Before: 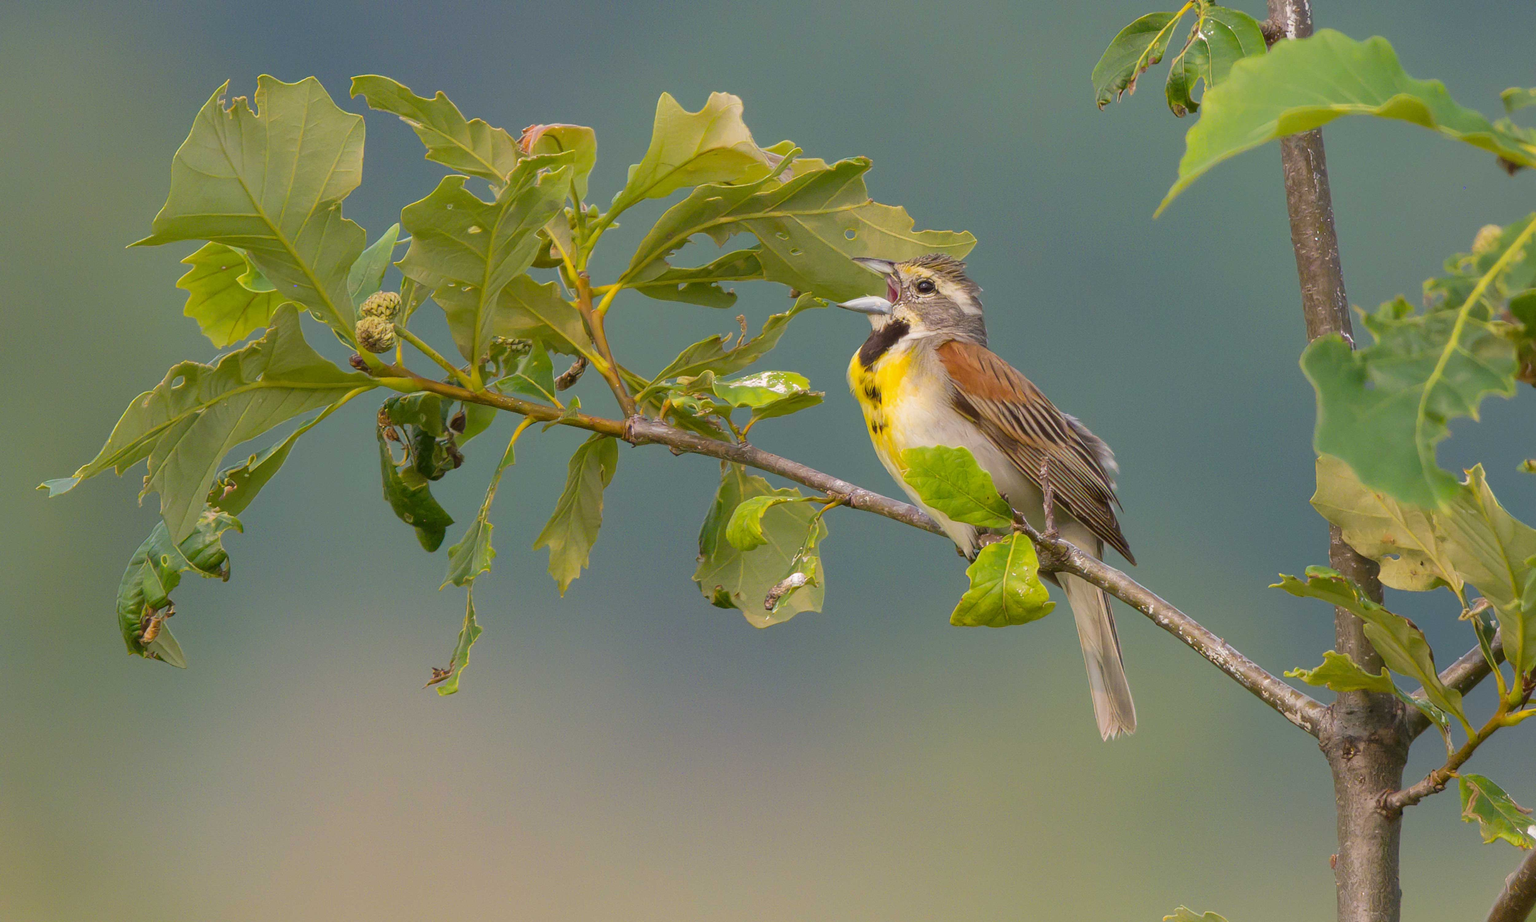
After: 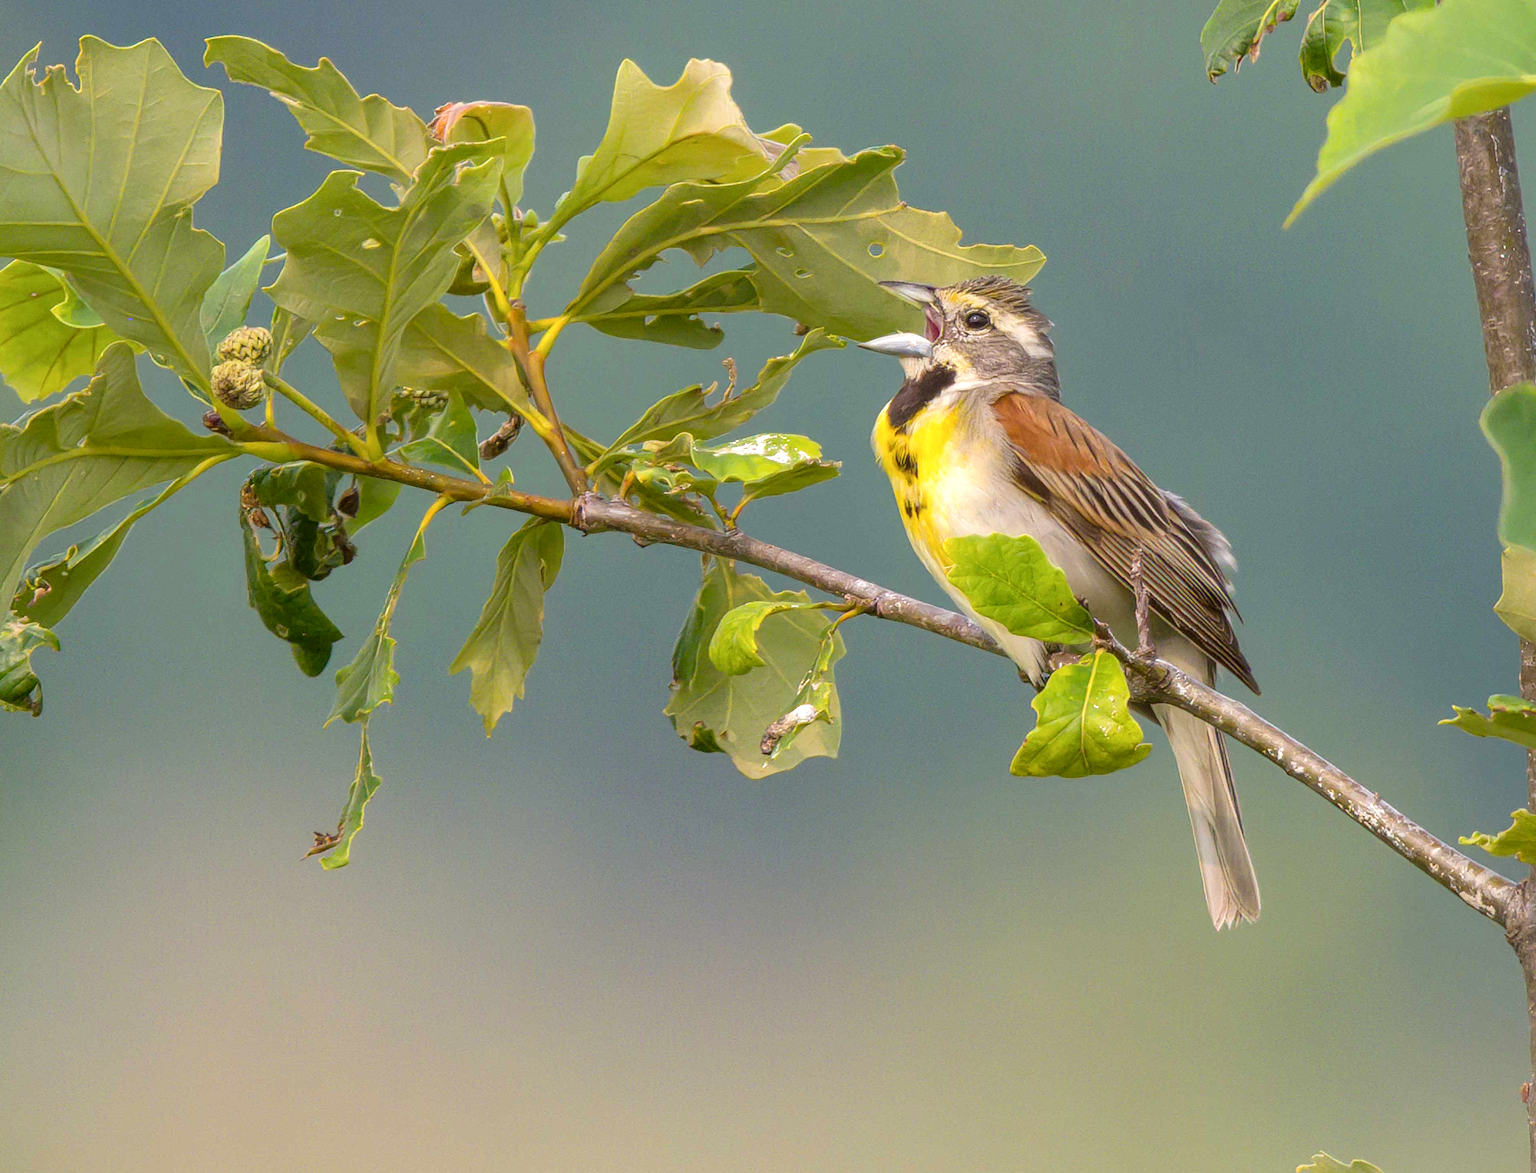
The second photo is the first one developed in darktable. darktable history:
local contrast: on, module defaults
crop and rotate: left 12.952%, top 5.297%, right 12.628%
exposure: exposure 0.351 EV, compensate exposure bias true, compensate highlight preservation false
shadows and highlights: shadows 61.43, white point adjustment 0.528, highlights -34.33, compress 84.08%
